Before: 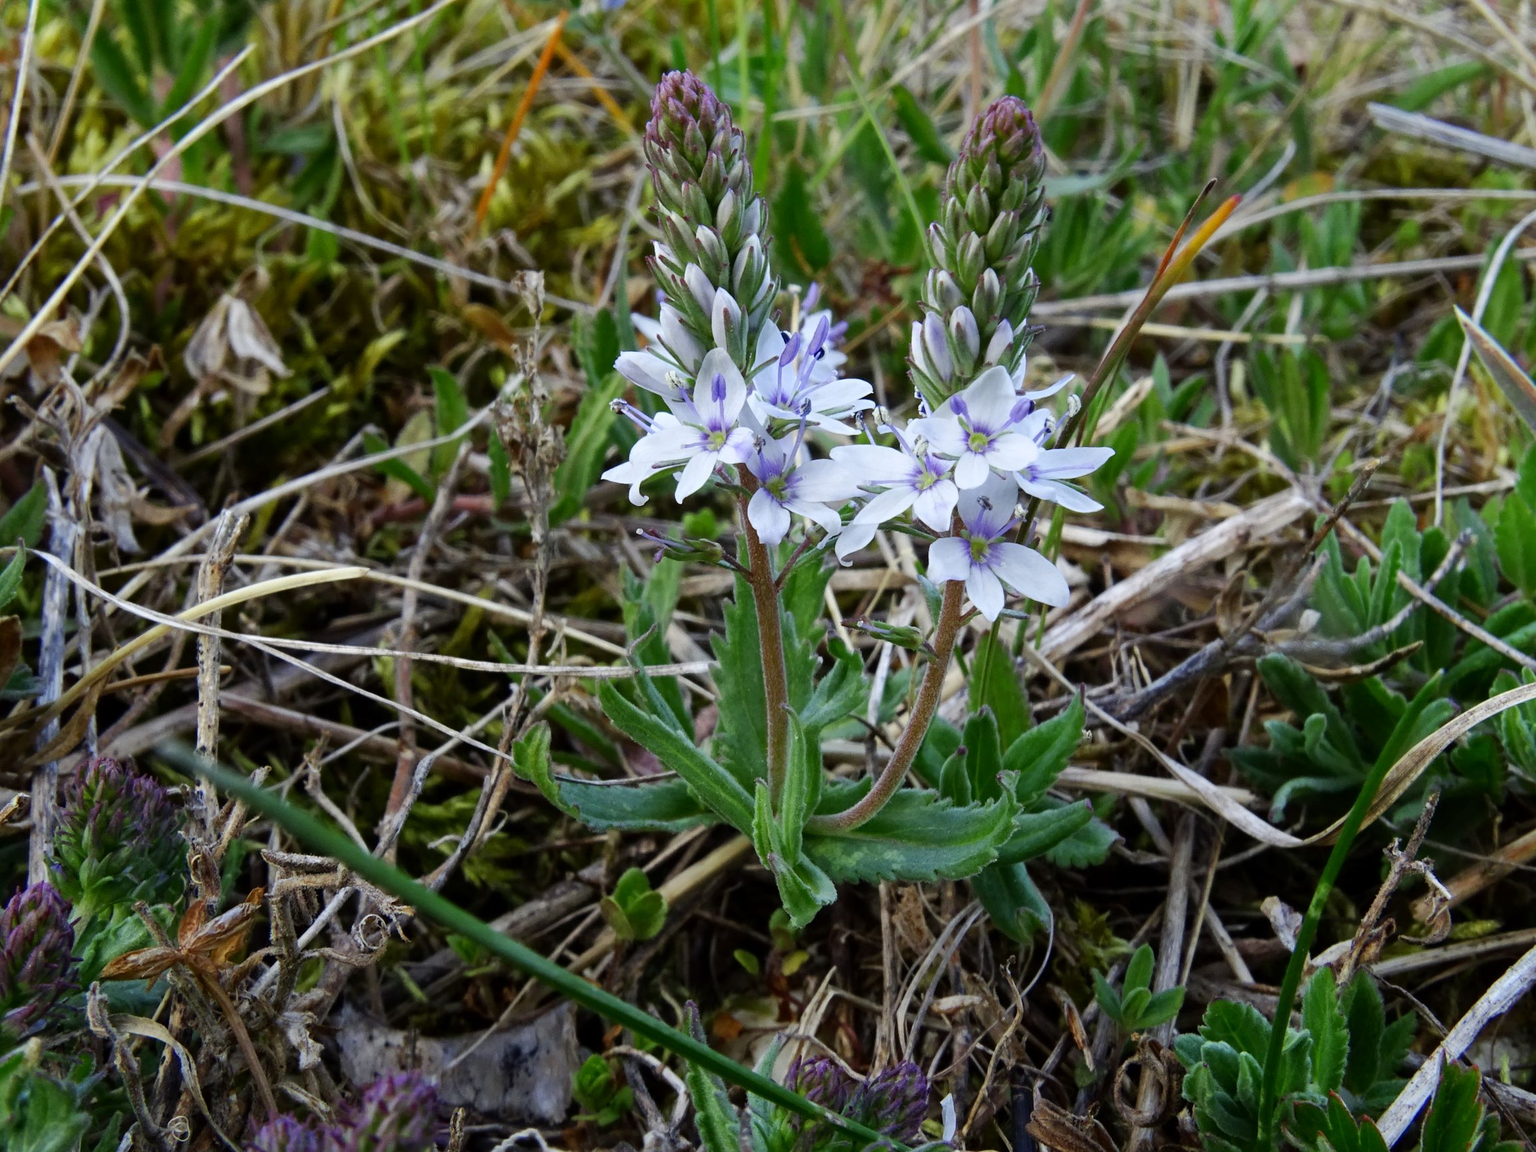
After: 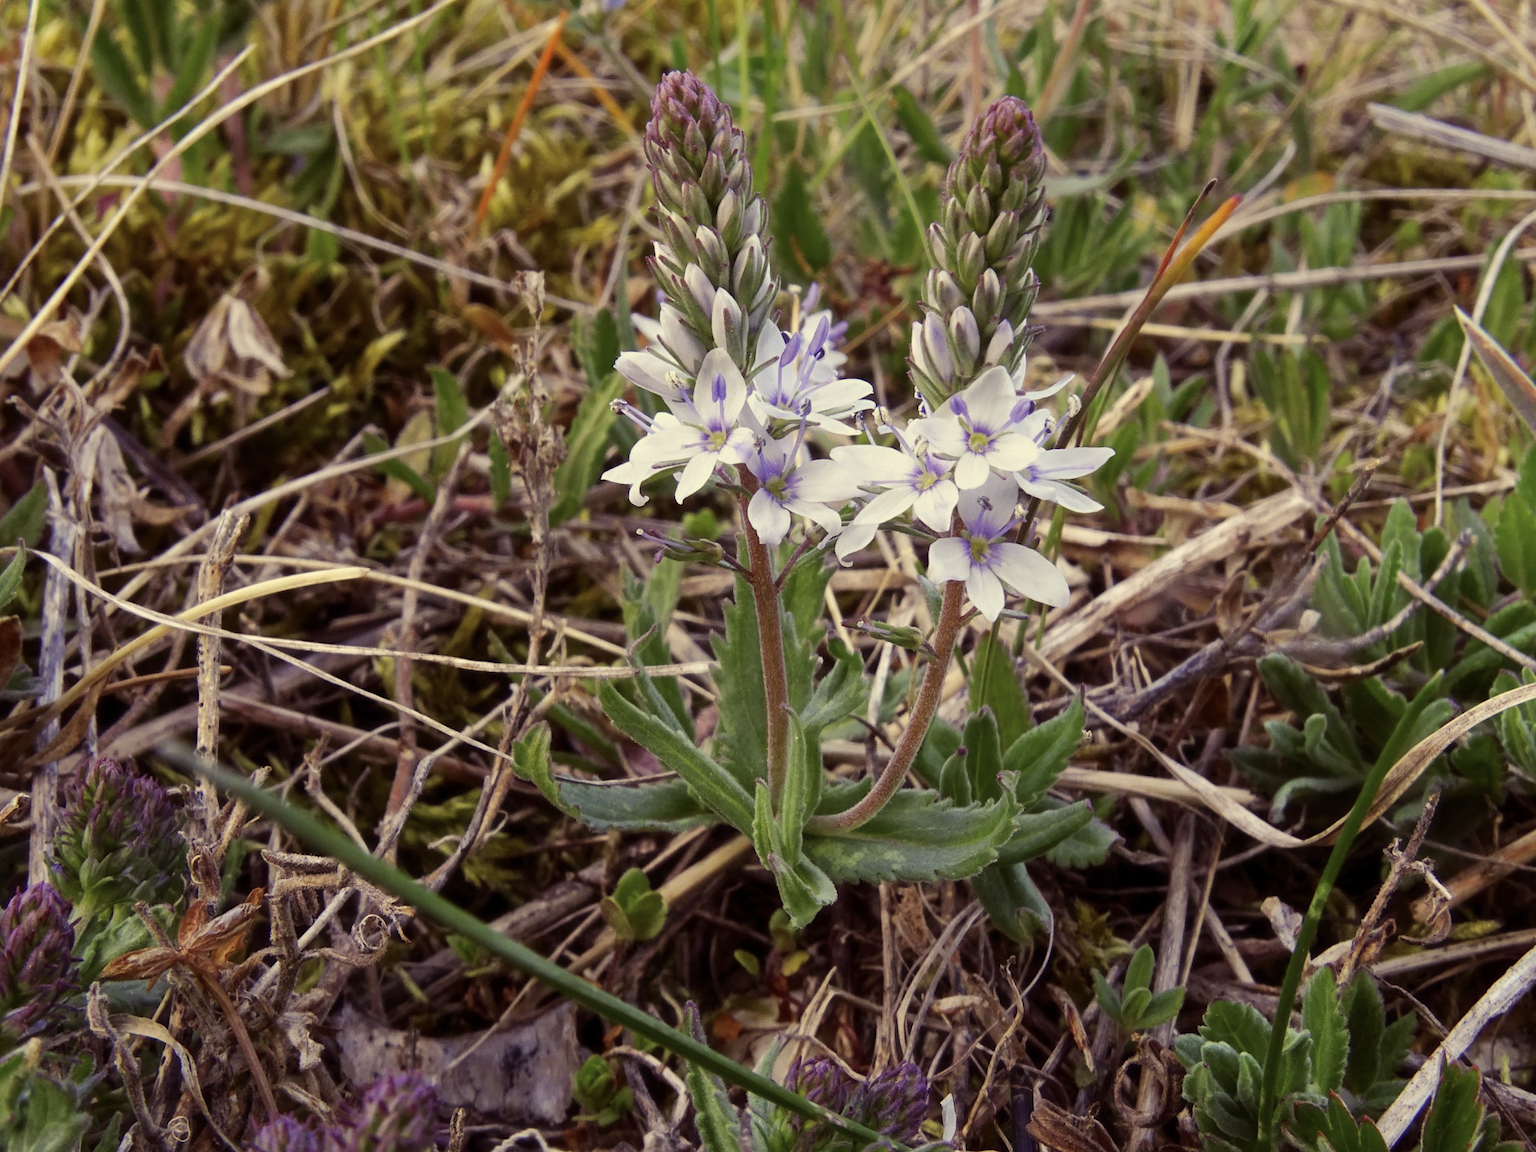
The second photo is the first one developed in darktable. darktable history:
rgb levels: mode RGB, independent channels, levels [[0, 0.474, 1], [0, 0.5, 1], [0, 0.5, 1]]
haze removal: strength -0.05
color balance rgb: shadows lift › chroma 2%, shadows lift › hue 263°, highlights gain › chroma 8%, highlights gain › hue 84°, linear chroma grading › global chroma -15%, saturation formula JzAzBz (2021)
